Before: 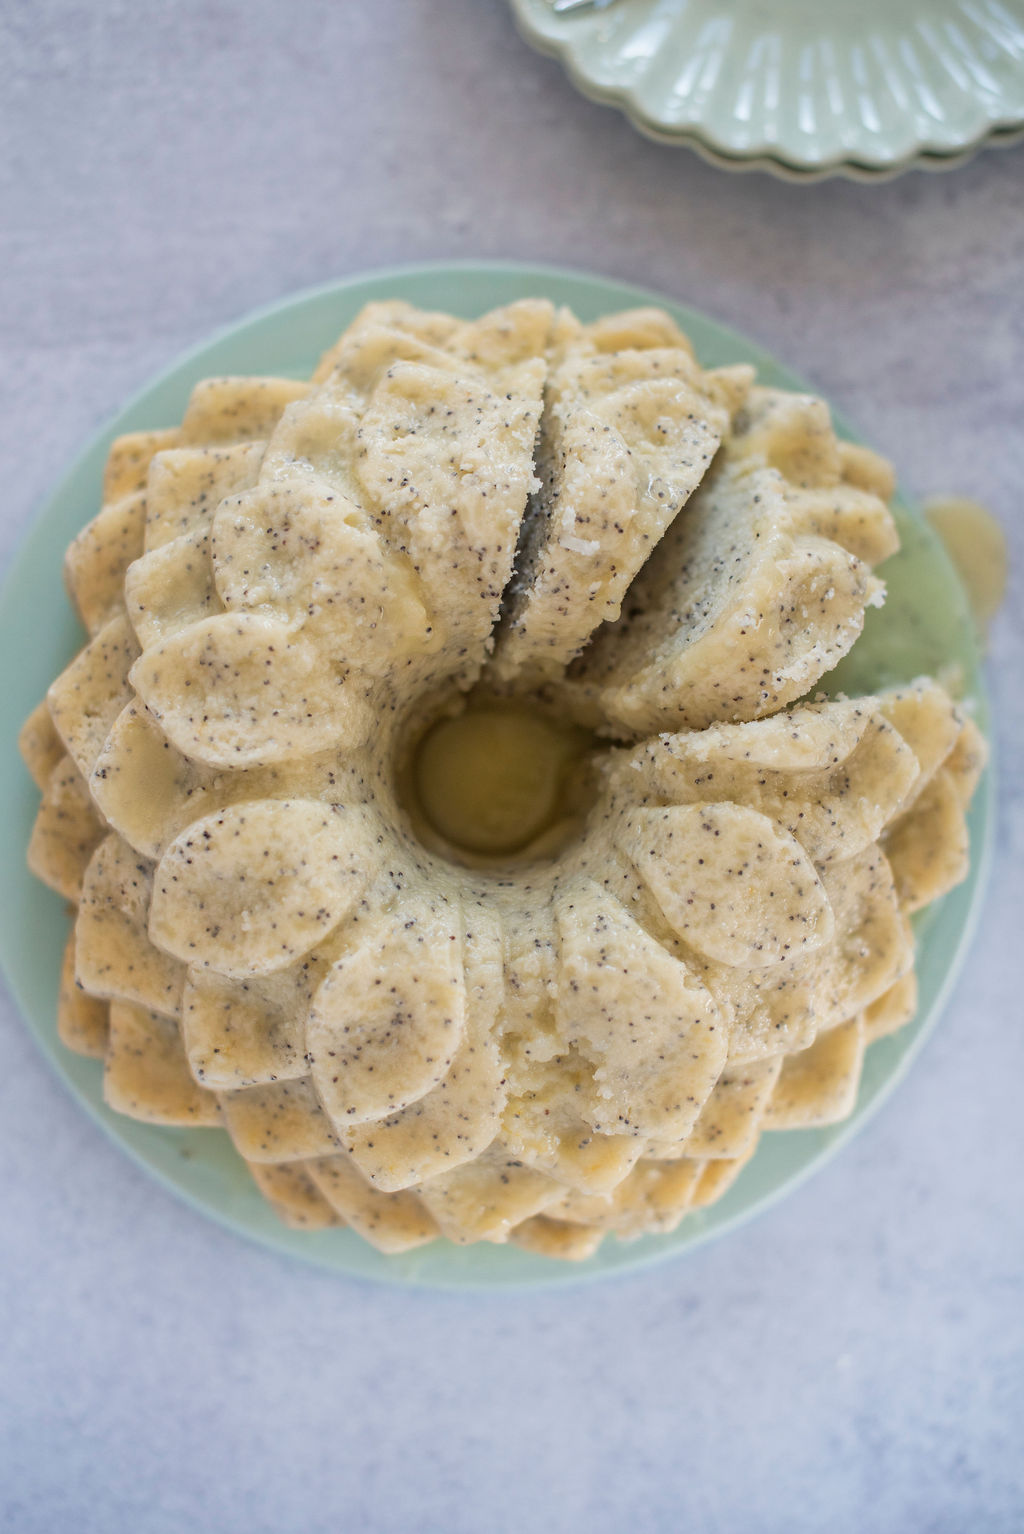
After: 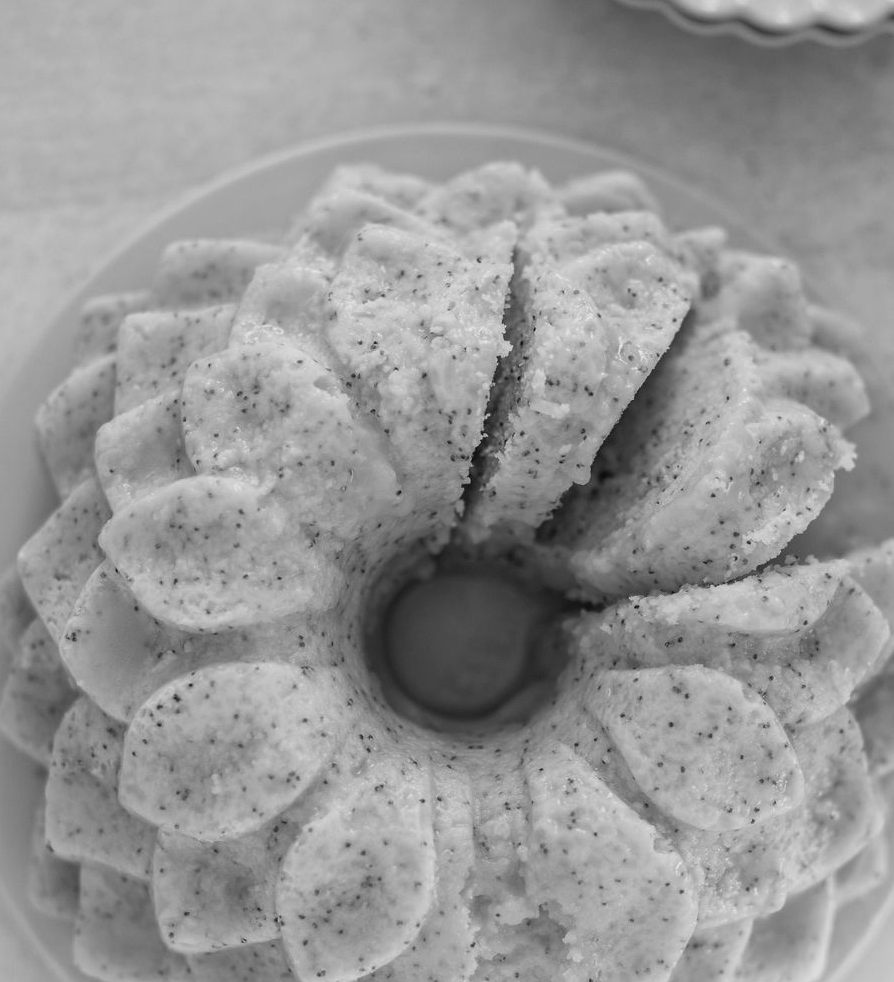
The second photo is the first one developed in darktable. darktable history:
color calibration: output gray [0.22, 0.42, 0.37, 0], illuminant same as pipeline (D50), adaptation XYZ, x 0.345, y 0.357, temperature 5005.1 K
crop: left 3%, top 8.954%, right 9.681%, bottom 27.027%
